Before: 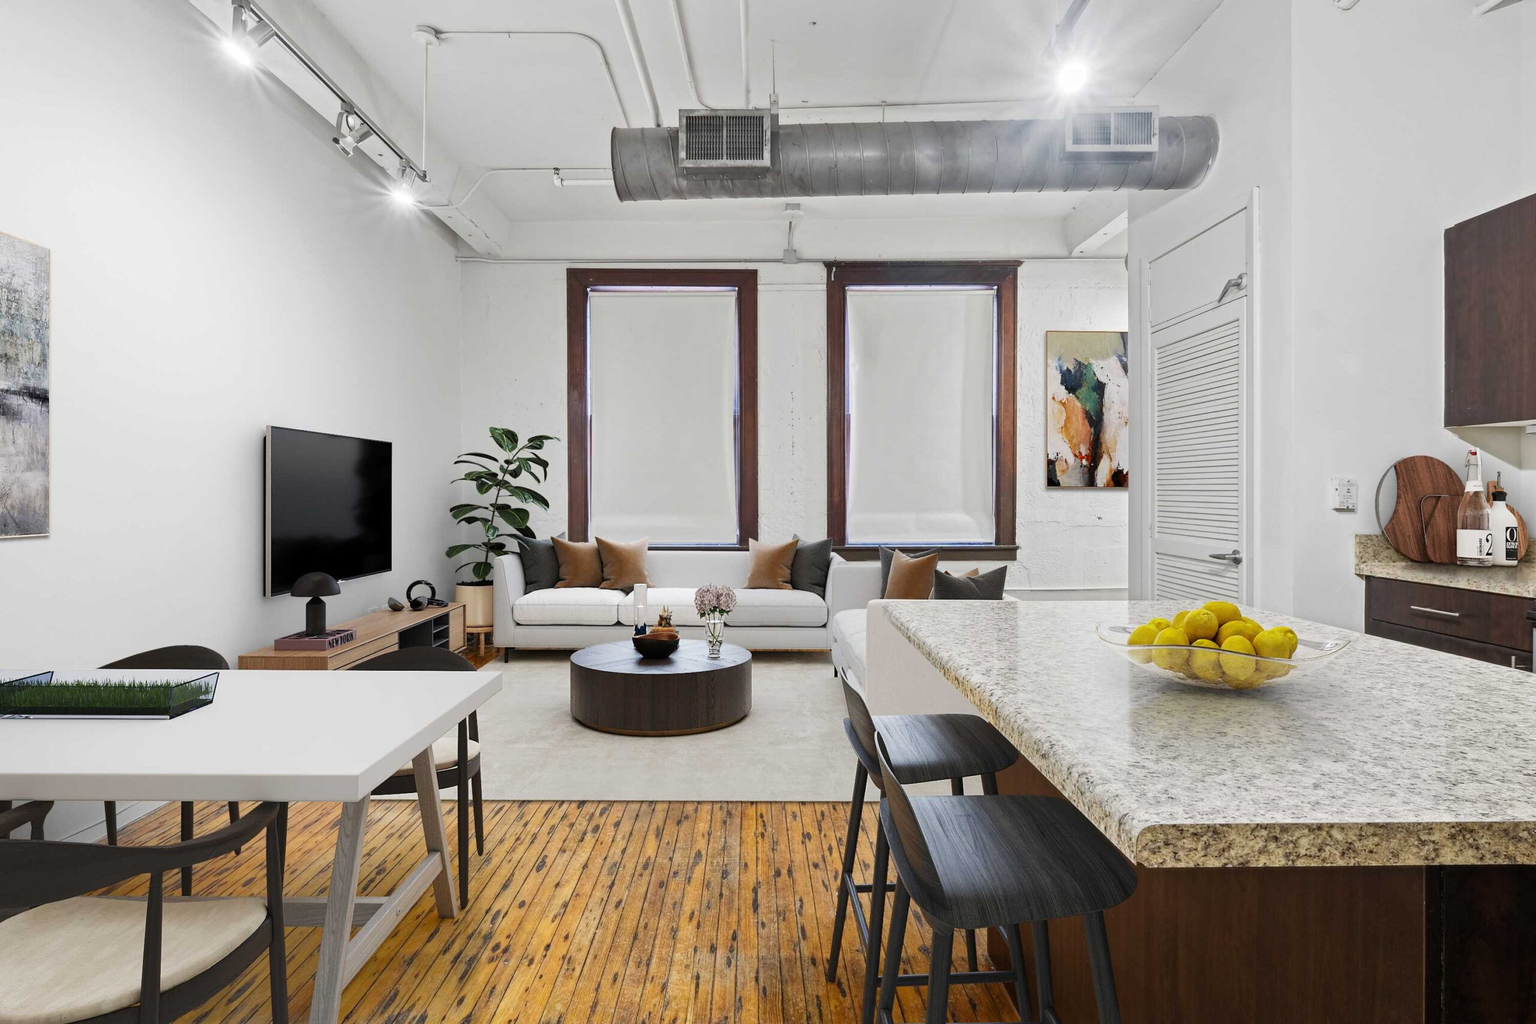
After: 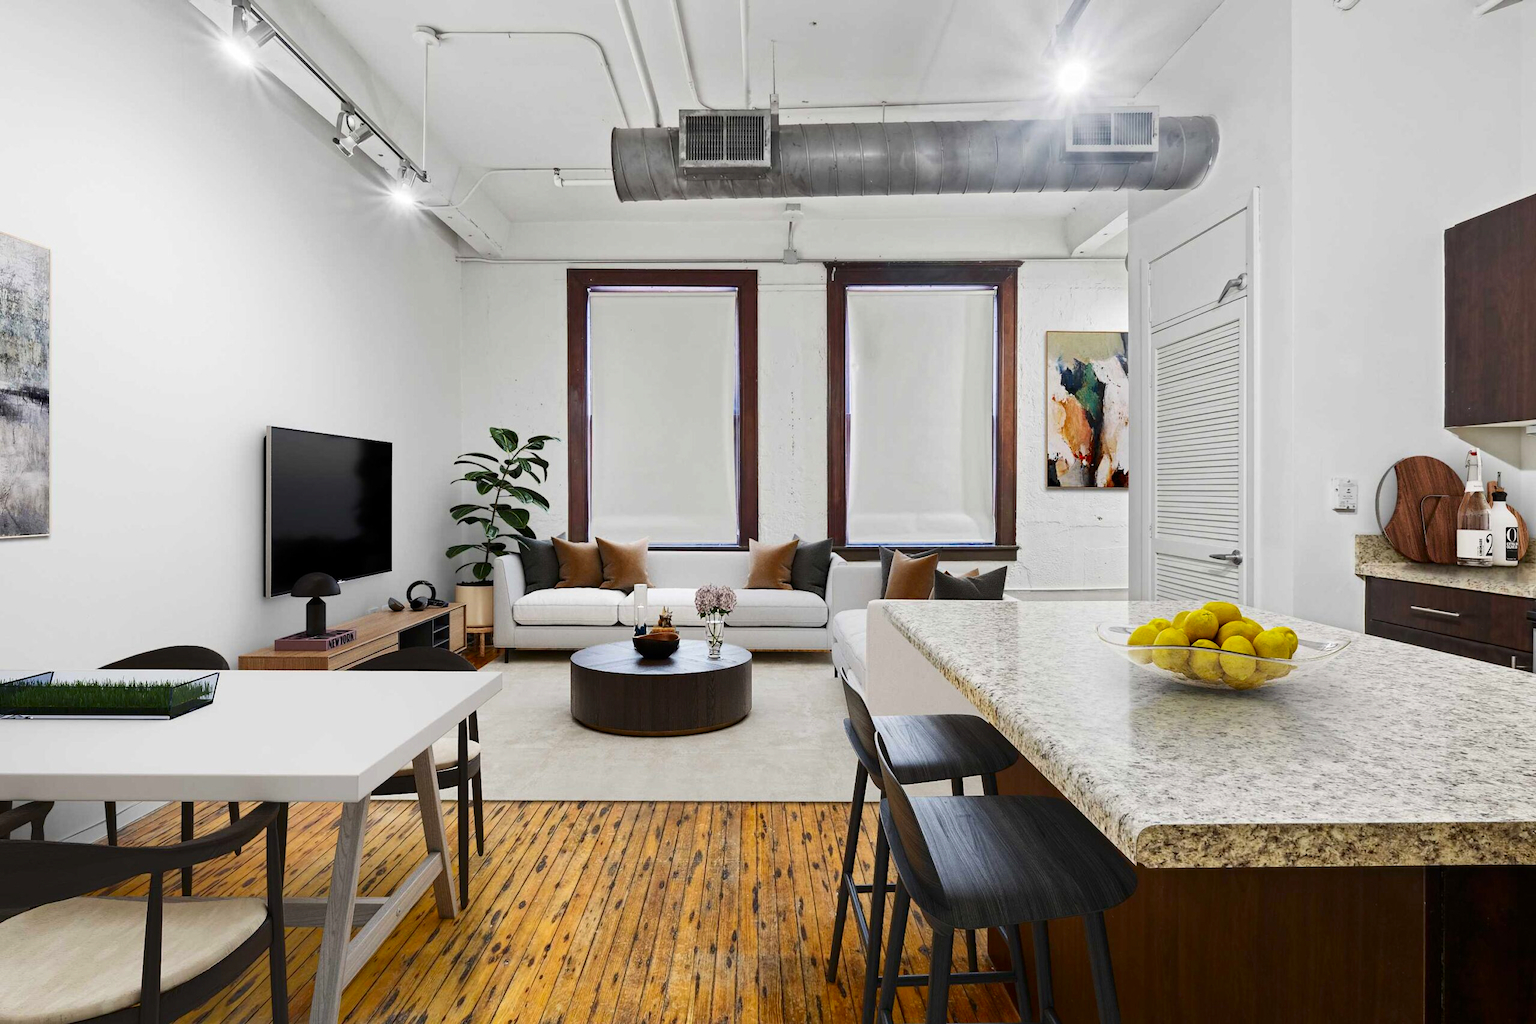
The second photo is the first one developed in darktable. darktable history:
contrast brightness saturation: contrast 0.127, brightness -0.055, saturation 0.161
